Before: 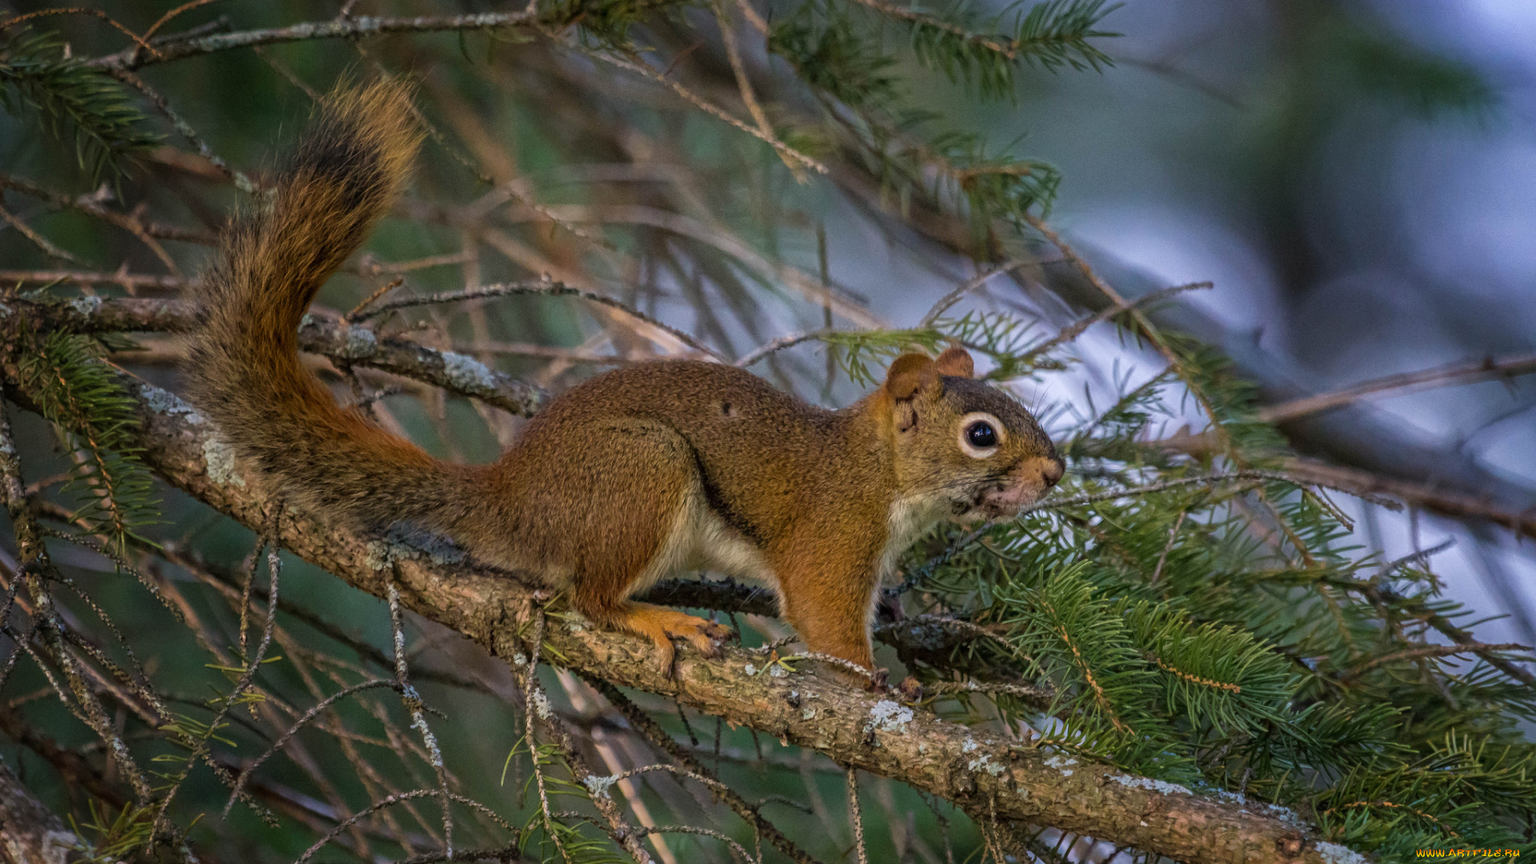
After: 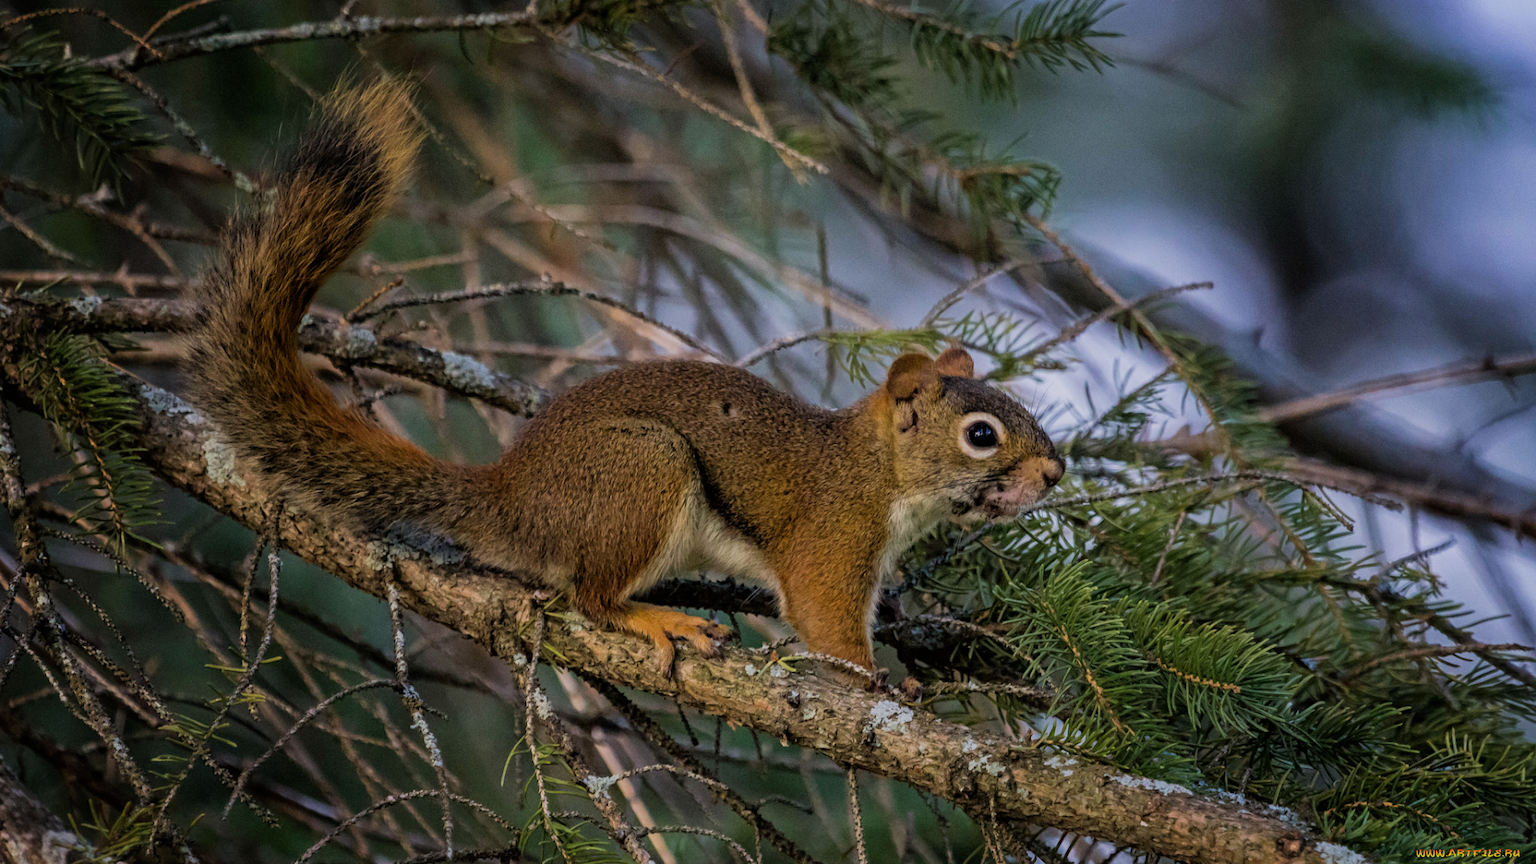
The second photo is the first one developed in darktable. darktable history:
filmic rgb: black relative exposure -7.65 EV, white relative exposure 3.98 EV, hardness 4.02, contrast 1.098, highlights saturation mix -29.16%
